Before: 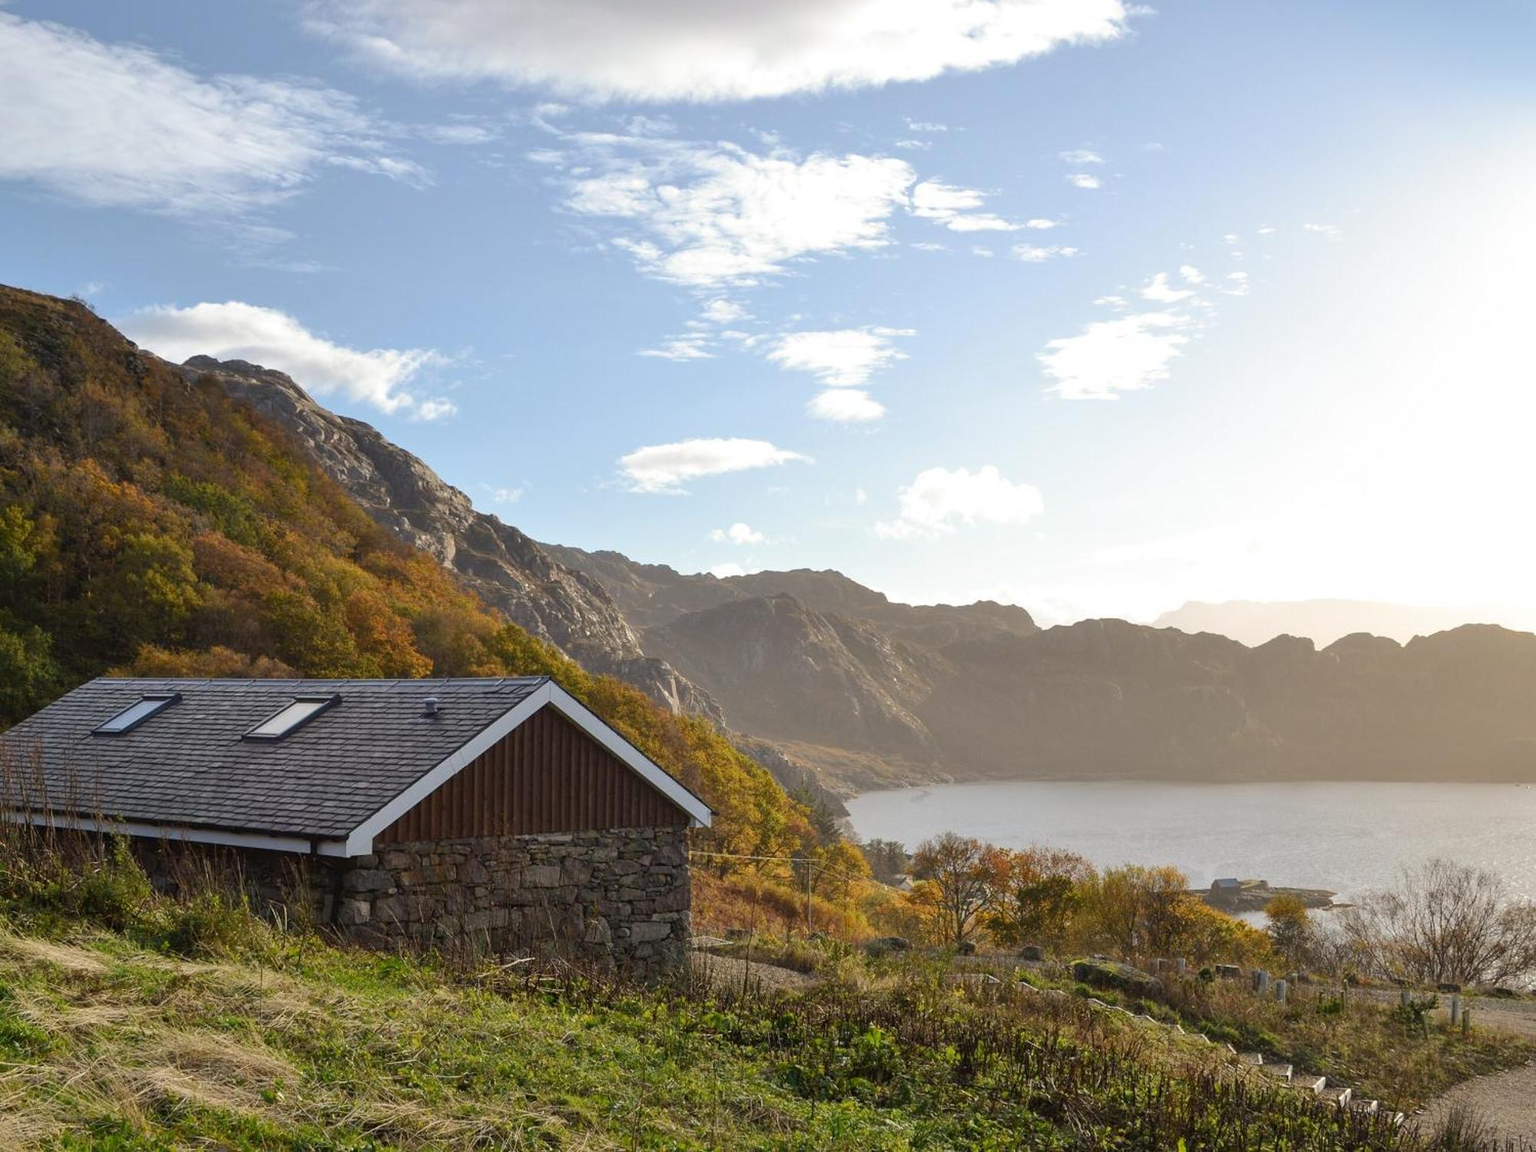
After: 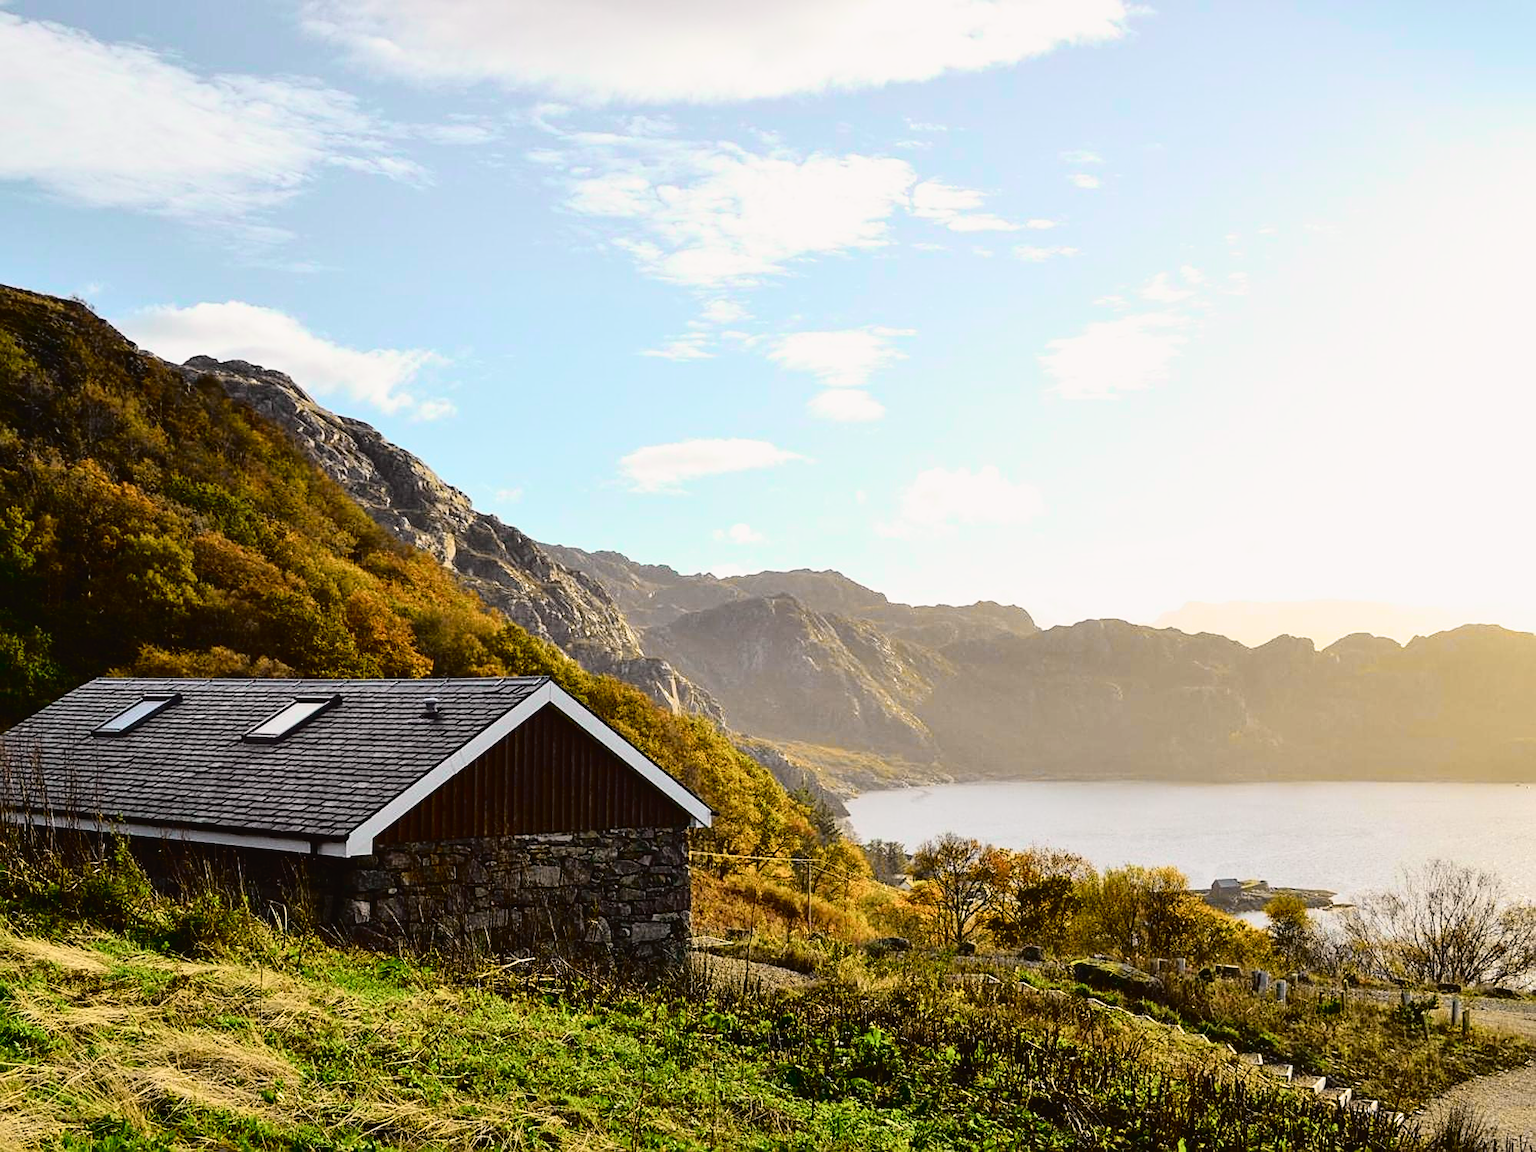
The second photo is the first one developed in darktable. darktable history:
sharpen: on, module defaults
tone curve: curves: ch0 [(0, 0.022) (0.177, 0.086) (0.392, 0.438) (0.704, 0.844) (0.858, 0.938) (1, 0.981)]; ch1 [(0, 0) (0.402, 0.36) (0.476, 0.456) (0.498, 0.501) (0.518, 0.521) (0.58, 0.598) (0.619, 0.65) (0.692, 0.737) (1, 1)]; ch2 [(0, 0) (0.415, 0.438) (0.483, 0.499) (0.503, 0.507) (0.526, 0.537) (0.563, 0.624) (0.626, 0.714) (0.699, 0.753) (0.997, 0.858)], color space Lab, independent channels
filmic rgb: middle gray luminance 18.42%, black relative exposure -11.45 EV, white relative exposure 2.55 EV, threshold 6 EV, target black luminance 0%, hardness 8.41, latitude 99%, contrast 1.084, shadows ↔ highlights balance 0.505%, add noise in highlights 0, preserve chrominance max RGB, color science v3 (2019), use custom middle-gray values true, iterations of high-quality reconstruction 0, contrast in highlights soft, enable highlight reconstruction true
